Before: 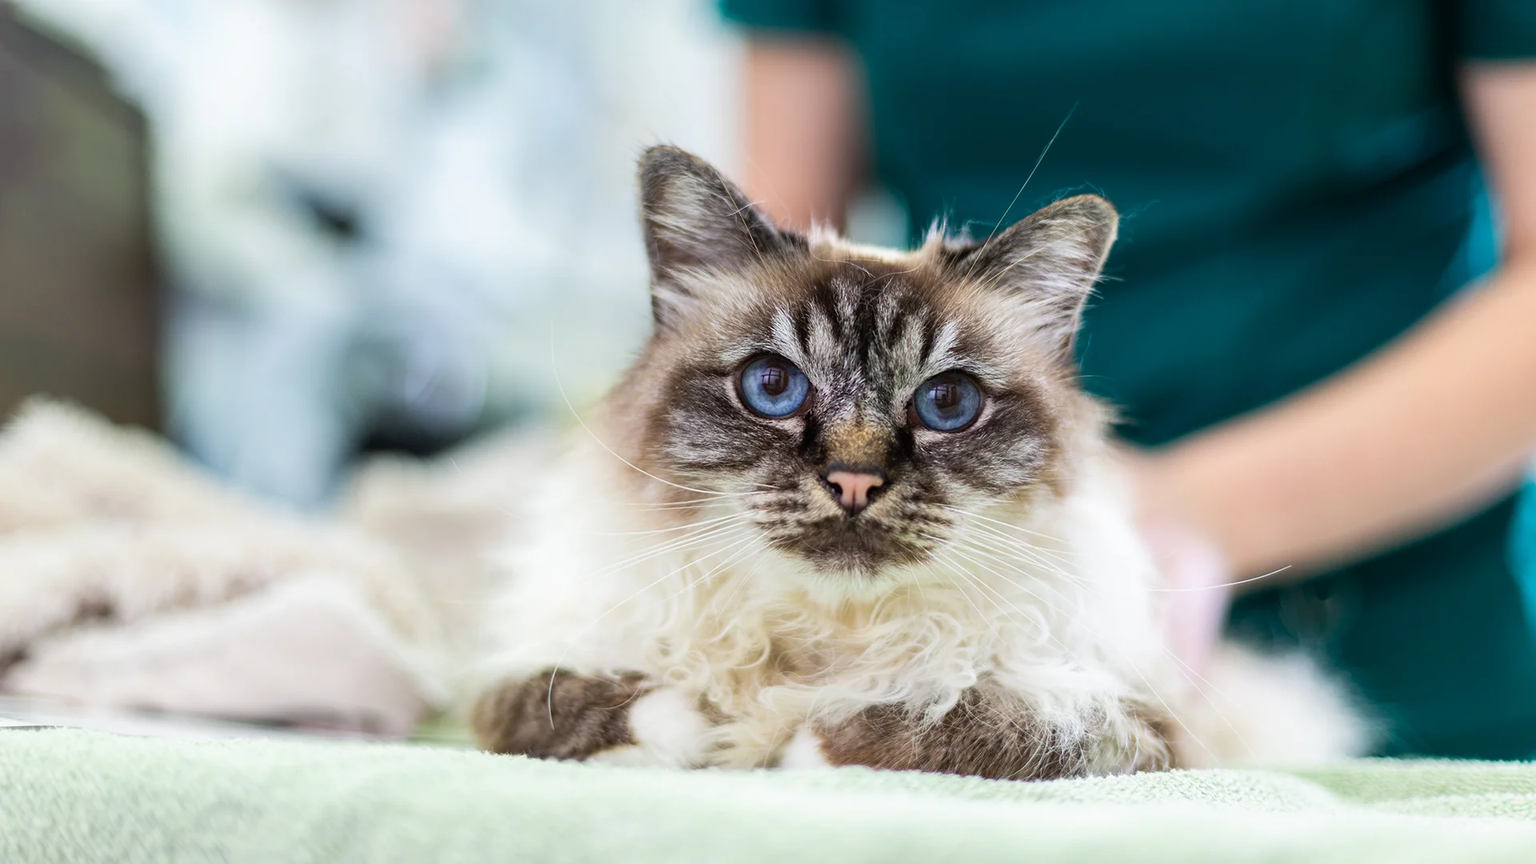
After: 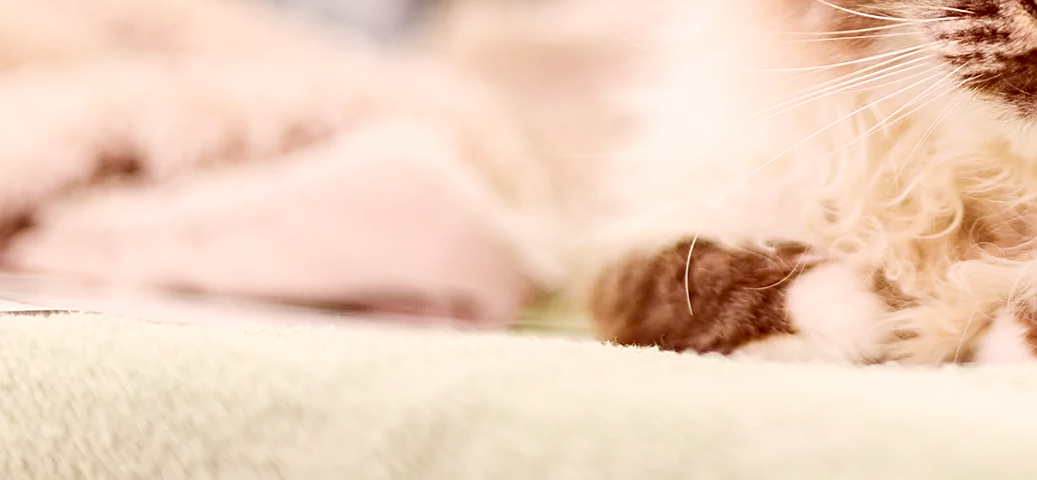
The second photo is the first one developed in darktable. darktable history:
contrast brightness saturation: contrast 0.085, saturation 0.203
tone curve: curves: ch0 [(0, 0) (0.08, 0.069) (0.4, 0.391) (0.6, 0.609) (0.92, 0.93) (1, 1)], preserve colors none
crop and rotate: top 55.308%, right 45.959%, bottom 0.198%
sharpen: on, module defaults
color correction: highlights a* 9.01, highlights b* 8.51, shadows a* 39.21, shadows b* 39.97, saturation 0.774
